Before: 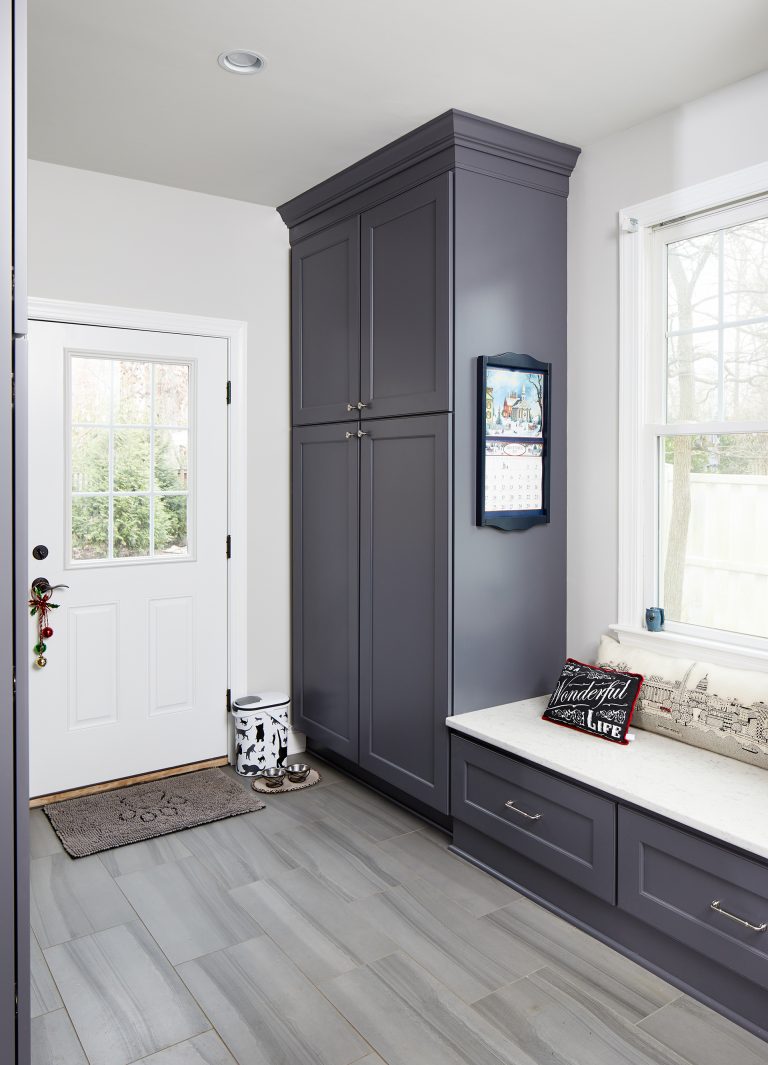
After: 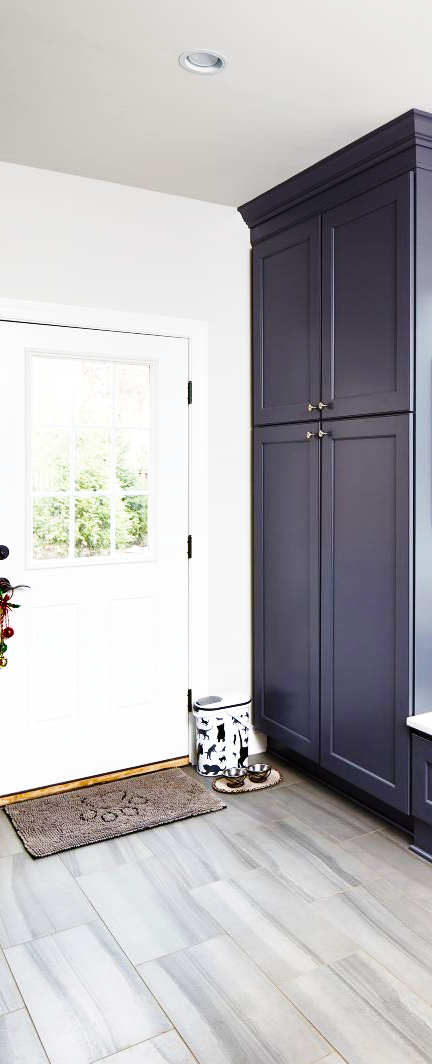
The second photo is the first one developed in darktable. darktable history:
crop: left 5.114%, right 38.589%
color balance rgb: linear chroma grading › global chroma 16.62%, perceptual saturation grading › highlights -8.63%, perceptual saturation grading › mid-tones 18.66%, perceptual saturation grading › shadows 28.49%, perceptual brilliance grading › highlights 14.22%, perceptual brilliance grading › shadows -18.96%, global vibrance 27.71%
base curve: curves: ch0 [(0, 0) (0.028, 0.03) (0.121, 0.232) (0.46, 0.748) (0.859, 0.968) (1, 1)], preserve colors none
graduated density: on, module defaults
